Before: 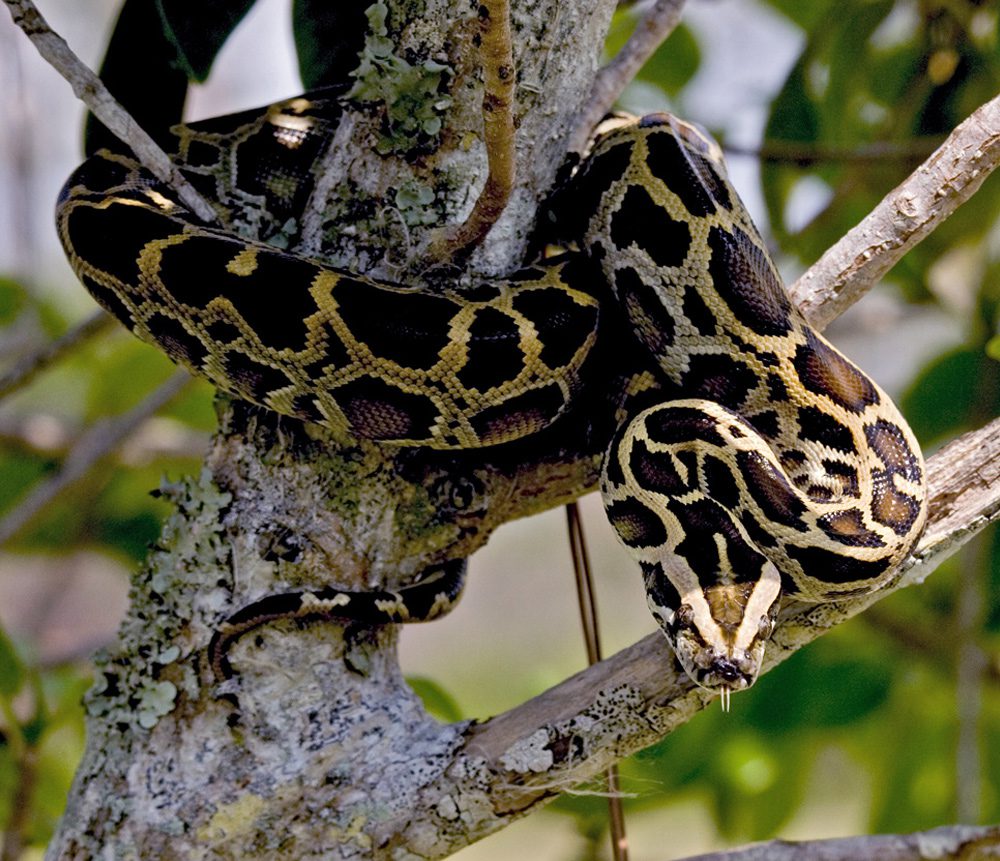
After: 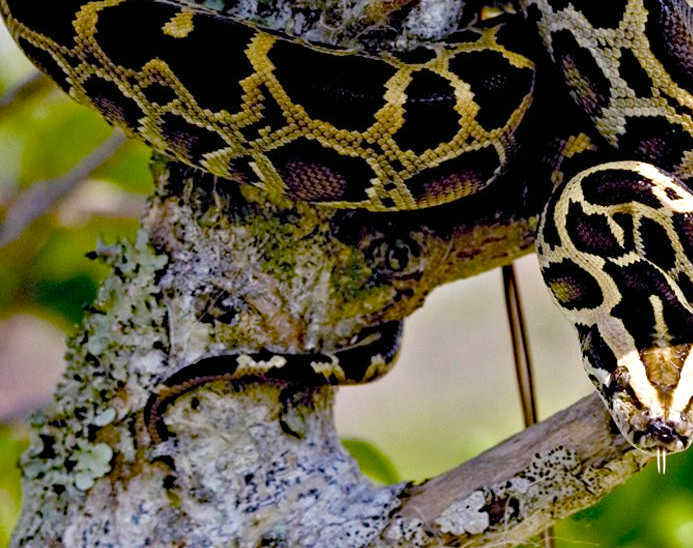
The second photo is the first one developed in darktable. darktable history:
haze removal: compatibility mode true, adaptive false
crop: left 6.488%, top 27.668%, right 24.183%, bottom 8.656%
color balance rgb: perceptual saturation grading › global saturation 20%, perceptual saturation grading › highlights -50%, perceptual saturation grading › shadows 30%, perceptual brilliance grading › global brilliance 10%, perceptual brilliance grading › shadows 15%
